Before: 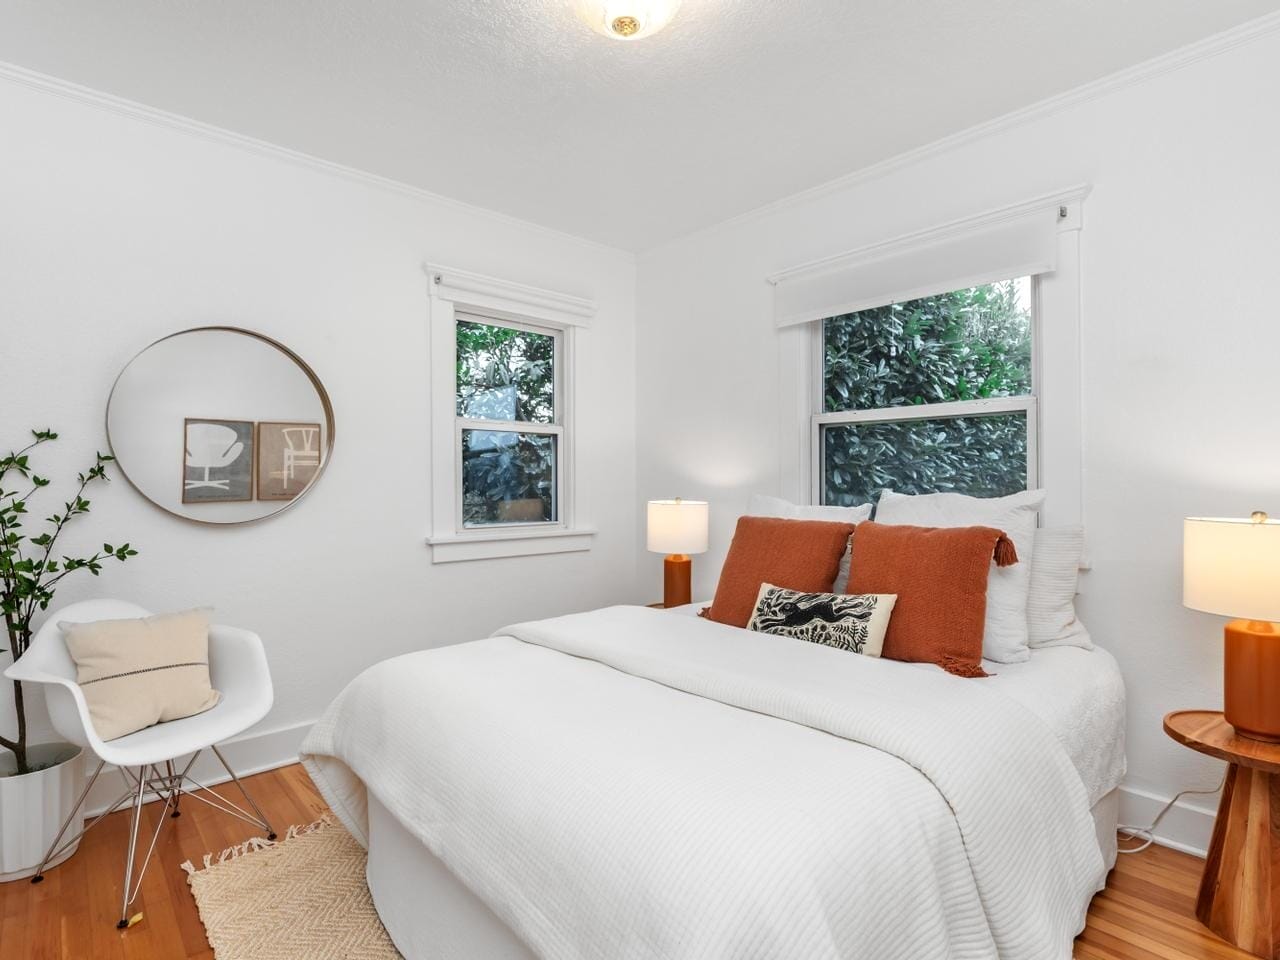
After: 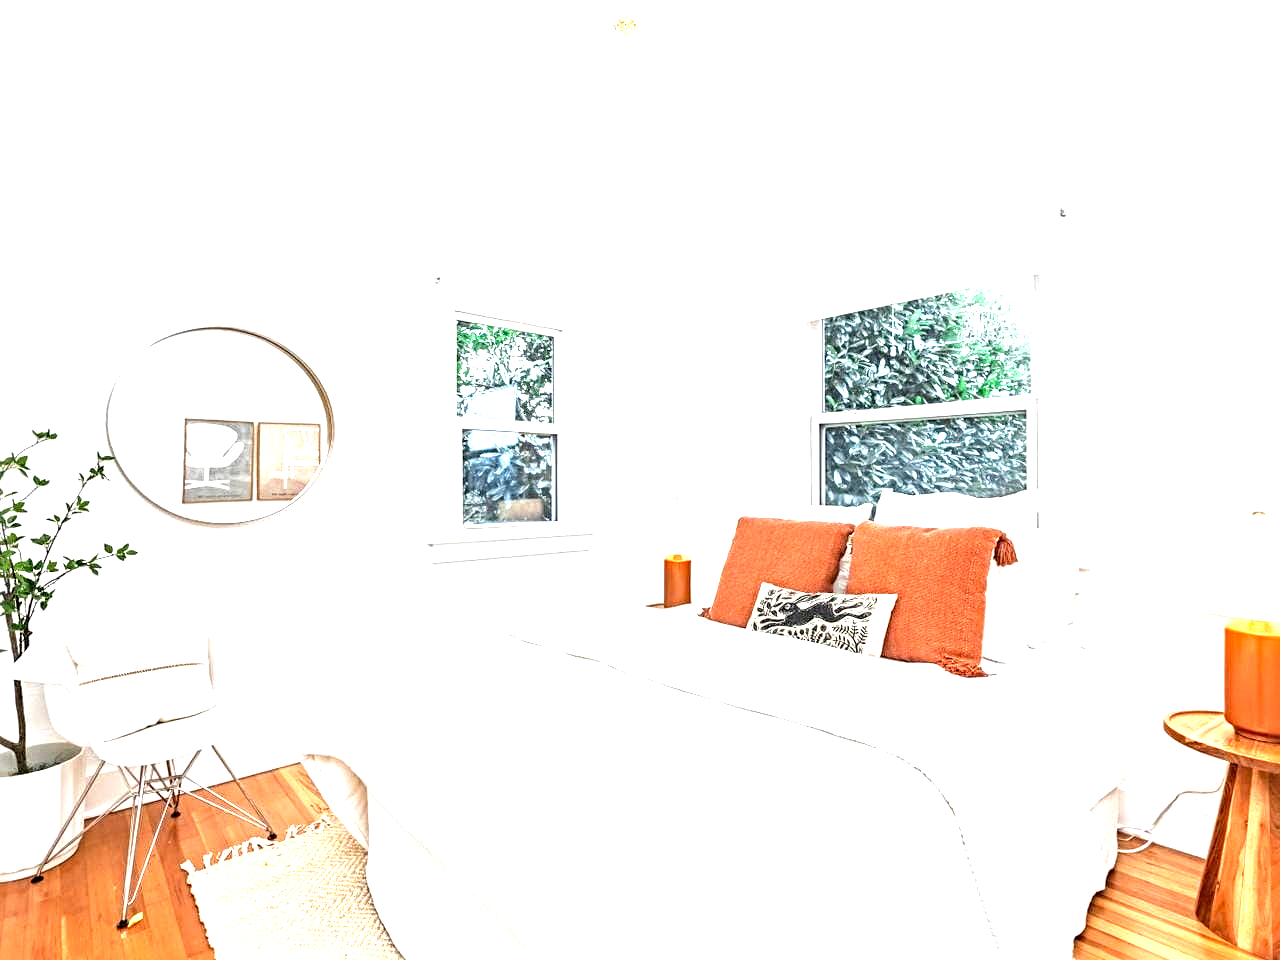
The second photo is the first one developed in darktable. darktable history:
sharpen: radius 4.931
local contrast: on, module defaults
exposure: black level correction 0.001, exposure 1.854 EV, compensate highlight preservation false
